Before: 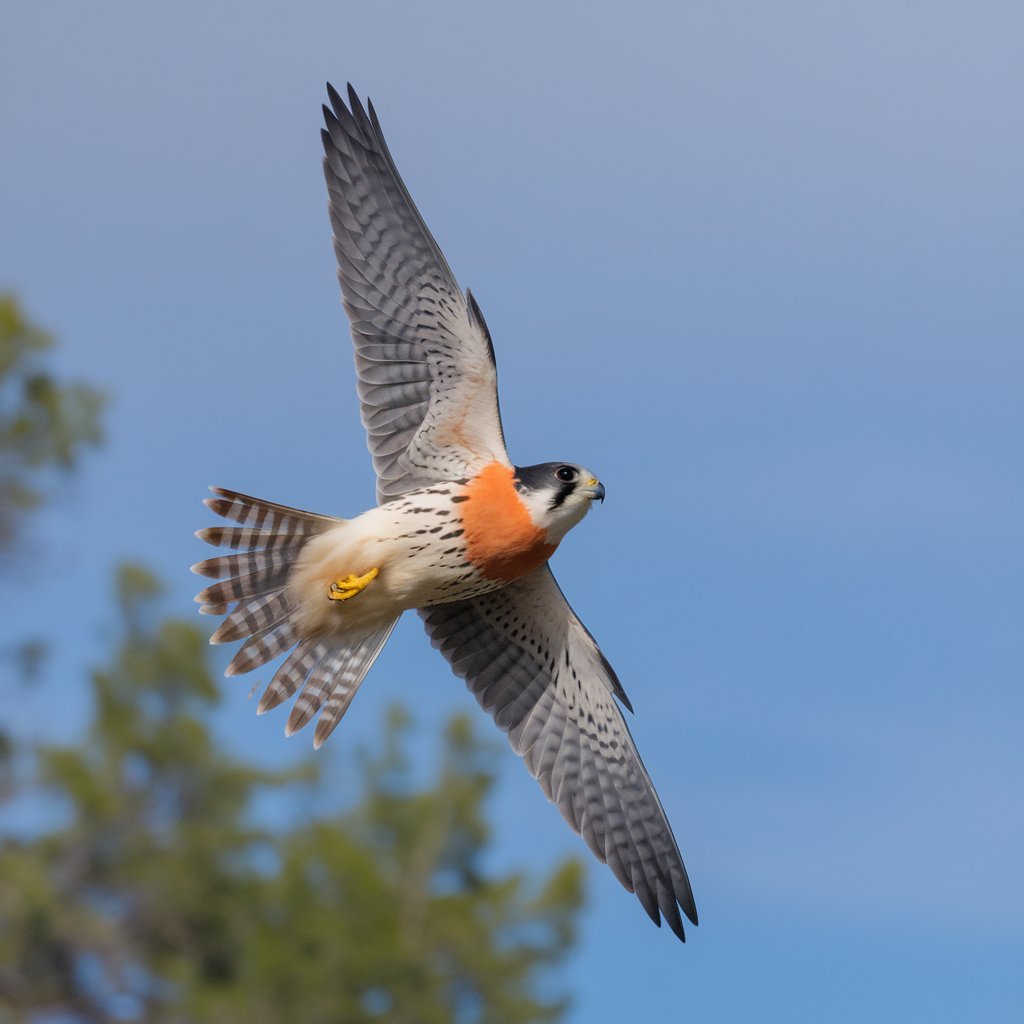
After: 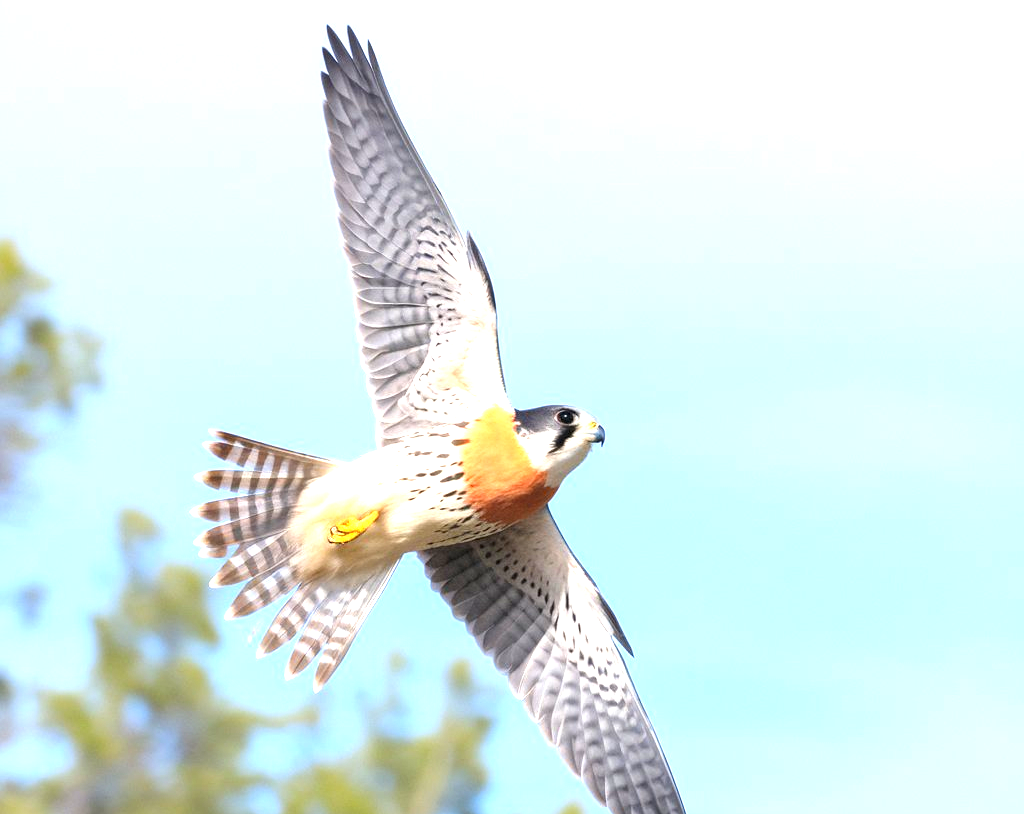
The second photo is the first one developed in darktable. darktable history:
crop and rotate: top 5.651%, bottom 14.801%
exposure: black level correction 0, exposure 1.91 EV, compensate highlight preservation false
